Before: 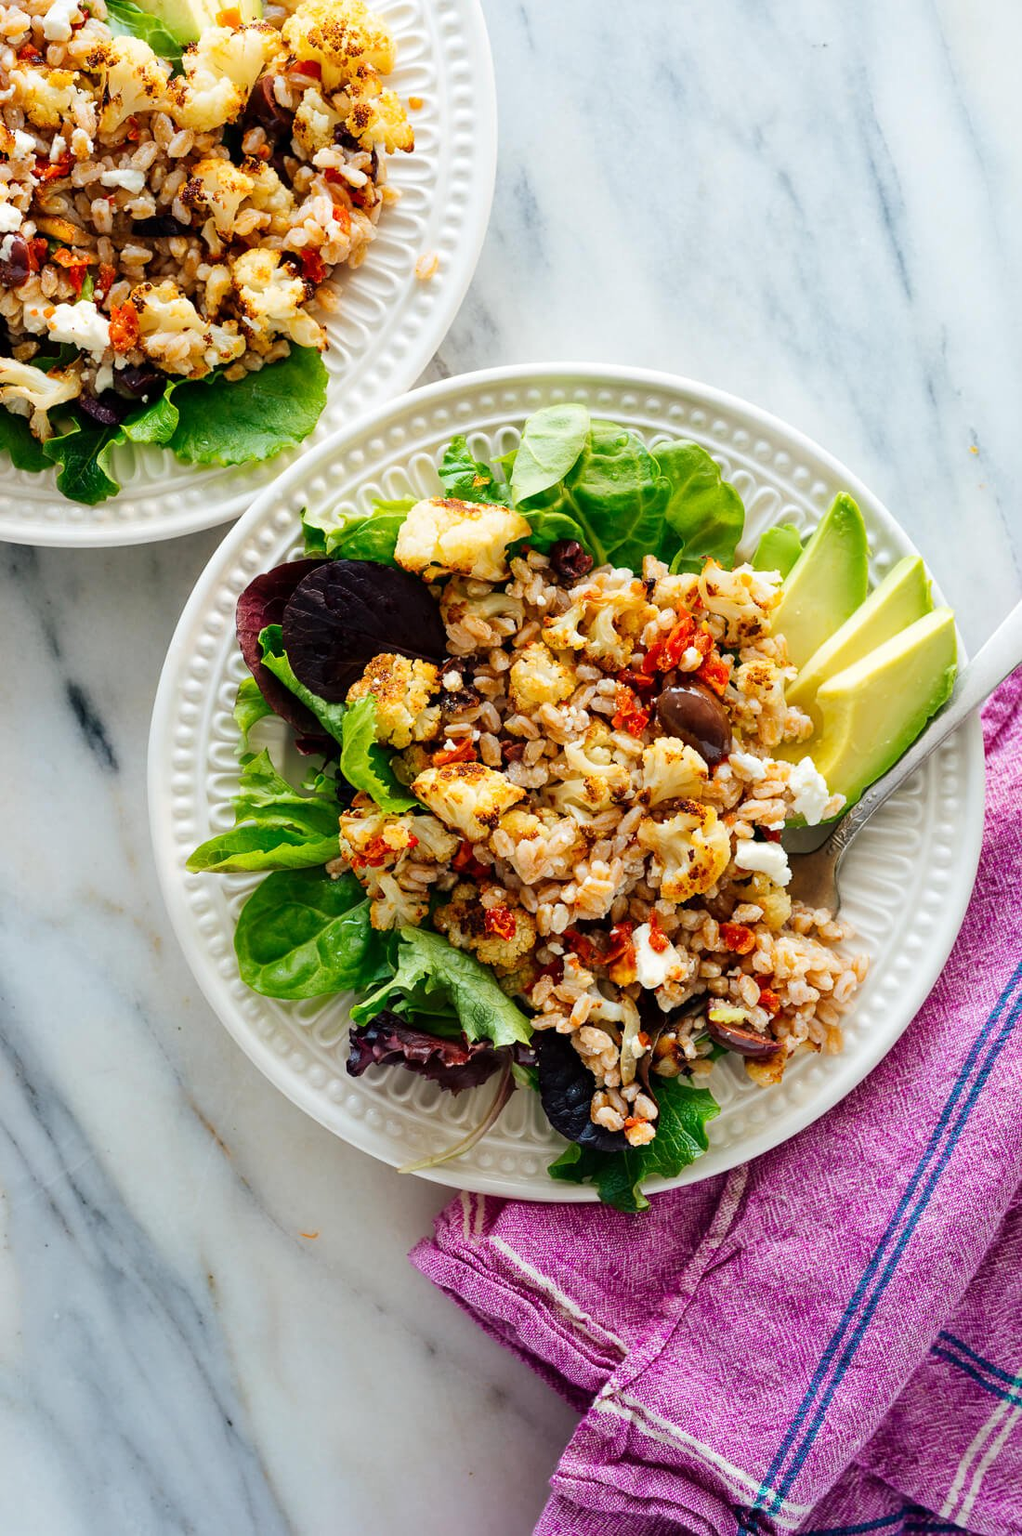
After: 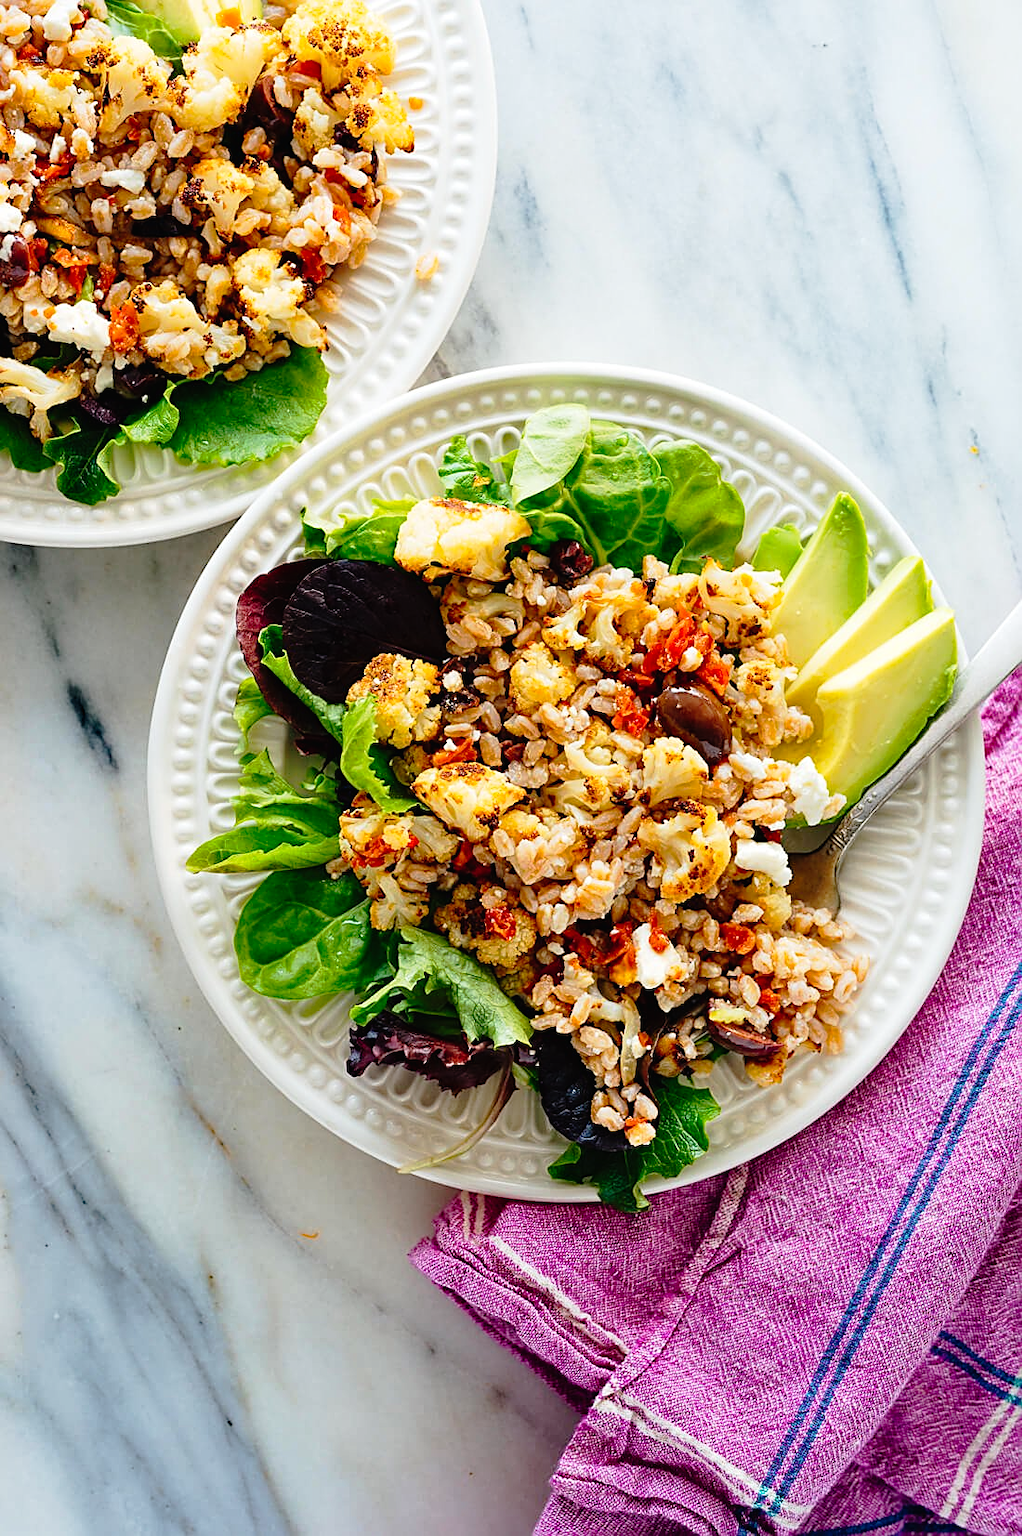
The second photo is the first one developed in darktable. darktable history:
tone curve: curves: ch0 [(0, 0.013) (0.117, 0.081) (0.257, 0.259) (0.408, 0.45) (0.611, 0.64) (0.81, 0.857) (1, 1)]; ch1 [(0, 0) (0.287, 0.198) (0.501, 0.506) (0.56, 0.584) (0.715, 0.741) (0.976, 0.992)]; ch2 [(0, 0) (0.369, 0.362) (0.5, 0.5) (0.537, 0.547) (0.59, 0.603) (0.681, 0.754) (1, 1)], preserve colors none
haze removal: compatibility mode true, adaptive false
sharpen: on, module defaults
